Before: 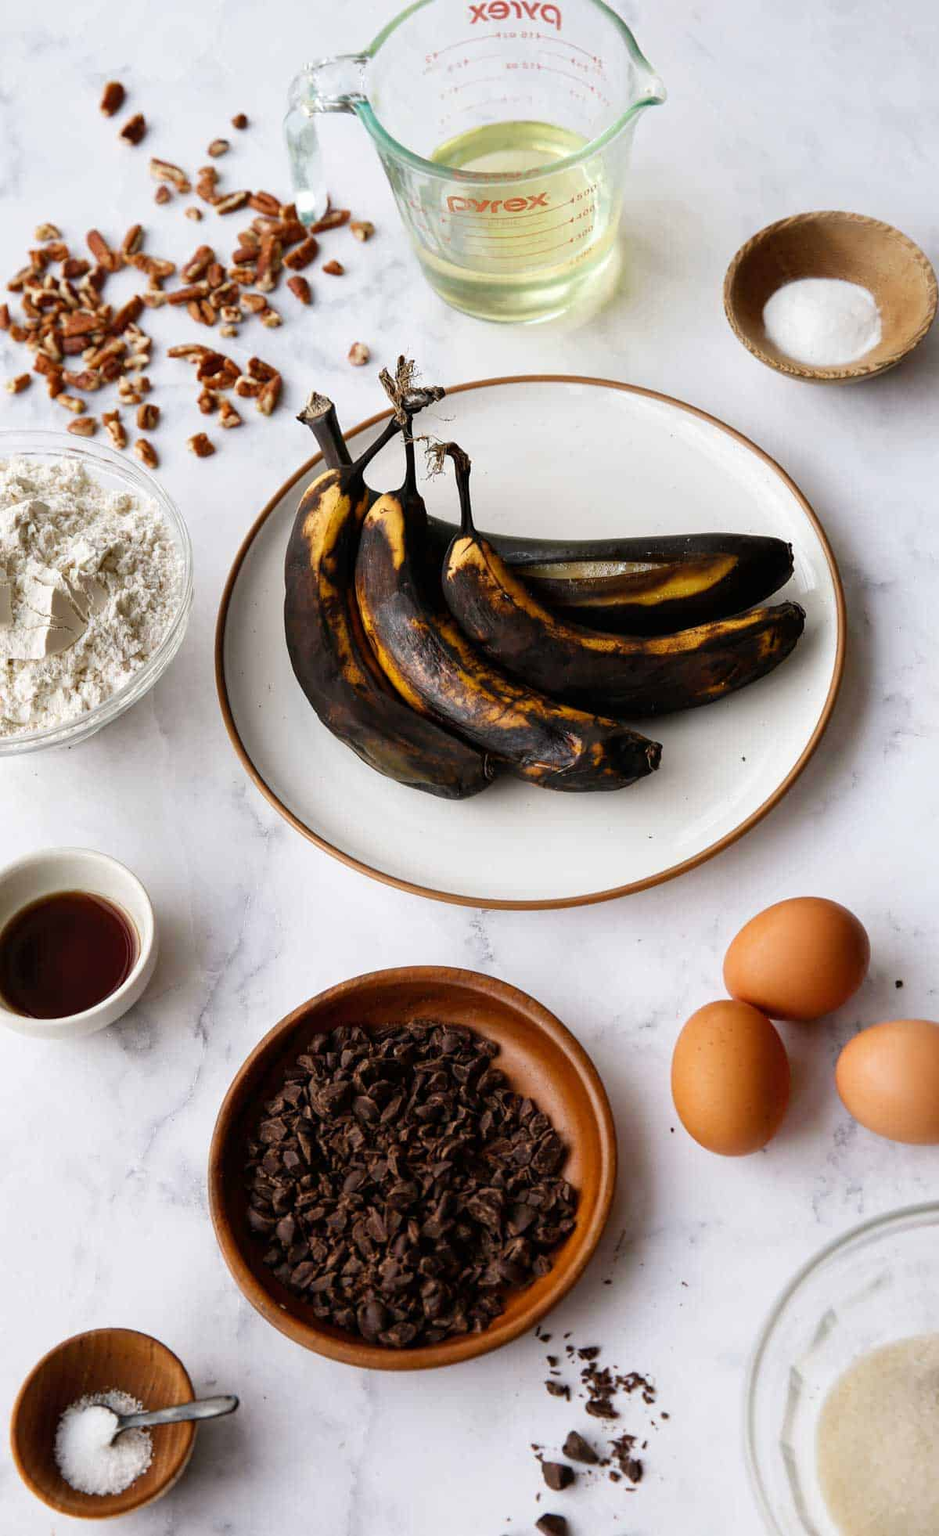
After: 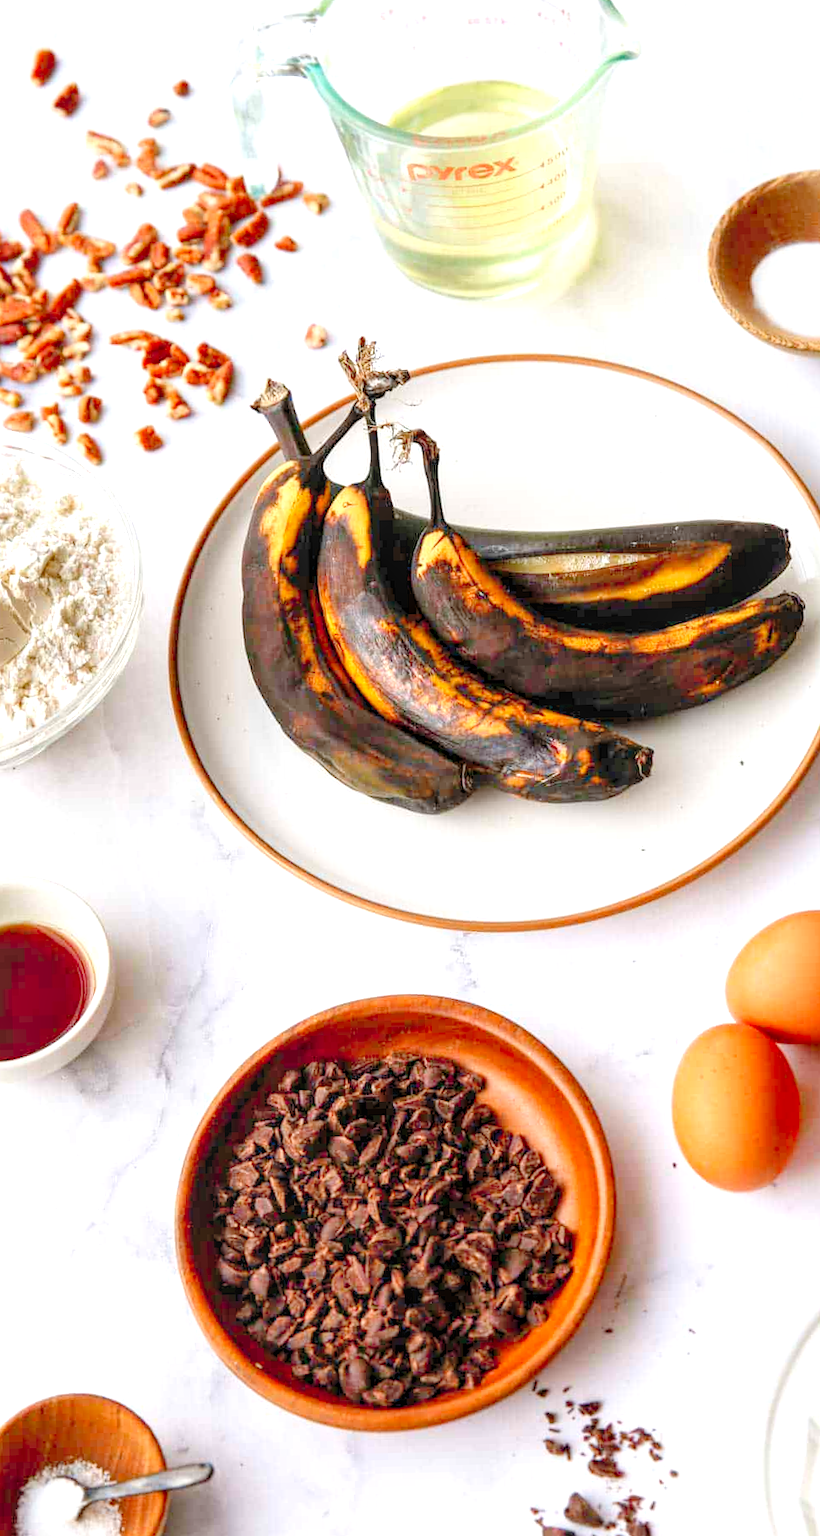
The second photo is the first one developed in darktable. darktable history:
levels: levels [0.008, 0.318, 0.836]
crop and rotate: angle 1.38°, left 4.326%, top 1.161%, right 11.565%, bottom 2.556%
local contrast: on, module defaults
